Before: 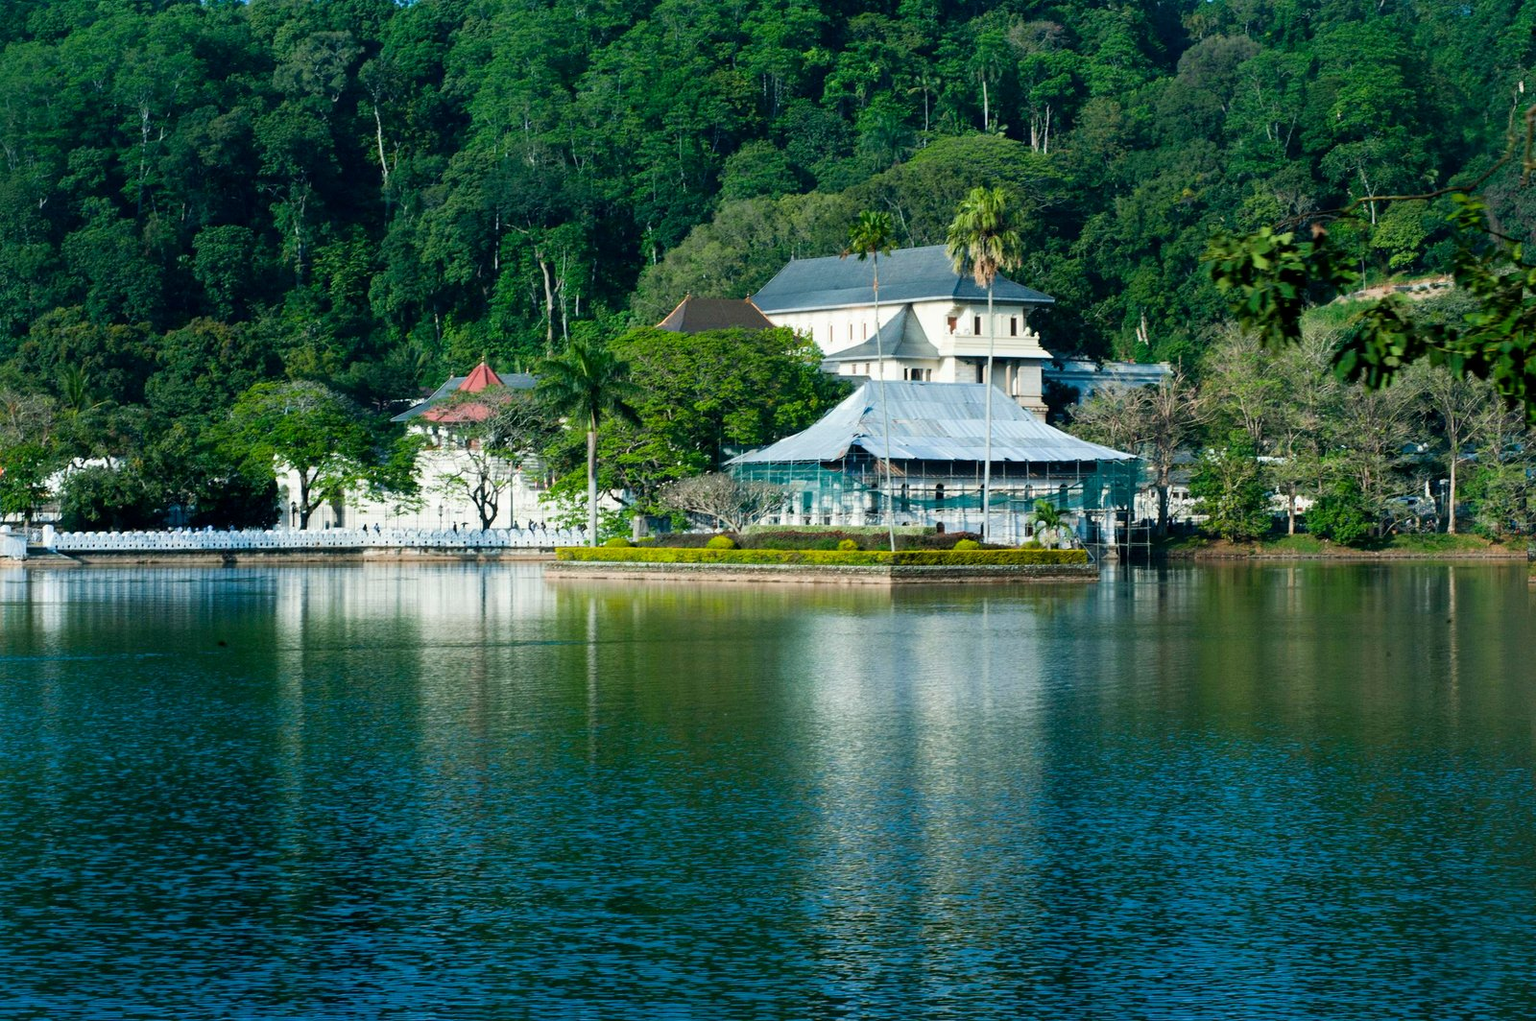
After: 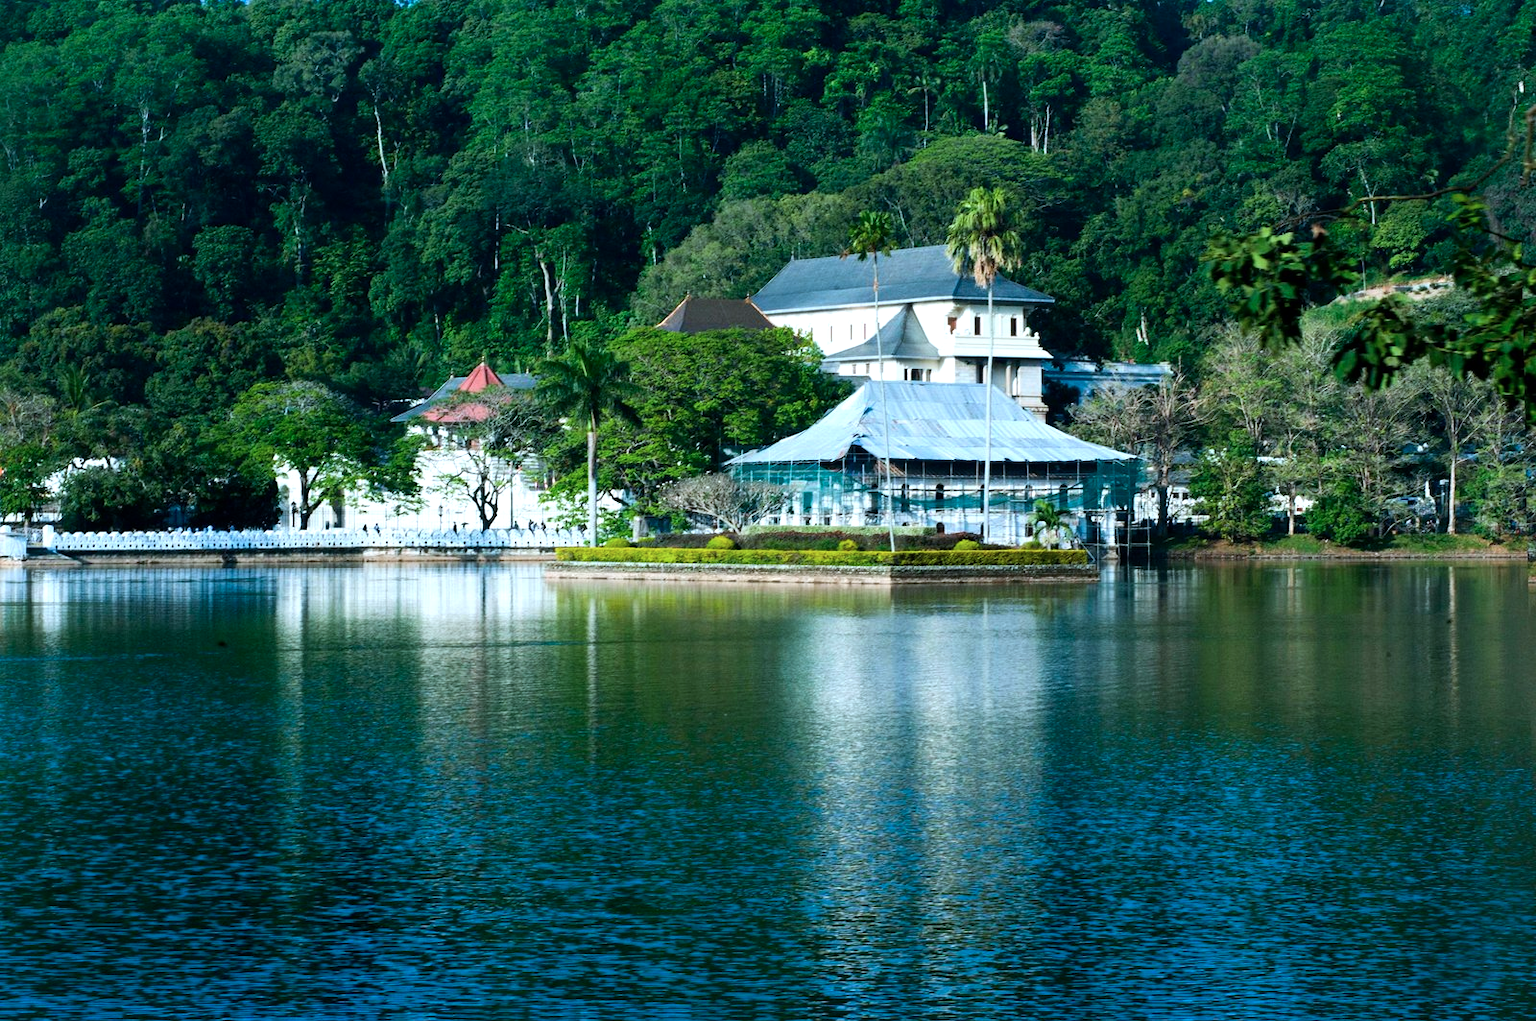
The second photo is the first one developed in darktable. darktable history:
rgb levels: preserve colors max RGB
tone equalizer: -8 EV -0.417 EV, -7 EV -0.389 EV, -6 EV -0.333 EV, -5 EV -0.222 EV, -3 EV 0.222 EV, -2 EV 0.333 EV, -1 EV 0.389 EV, +0 EV 0.417 EV, edges refinement/feathering 500, mask exposure compensation -1.57 EV, preserve details no
color calibration: x 0.37, y 0.382, temperature 4313.32 K
